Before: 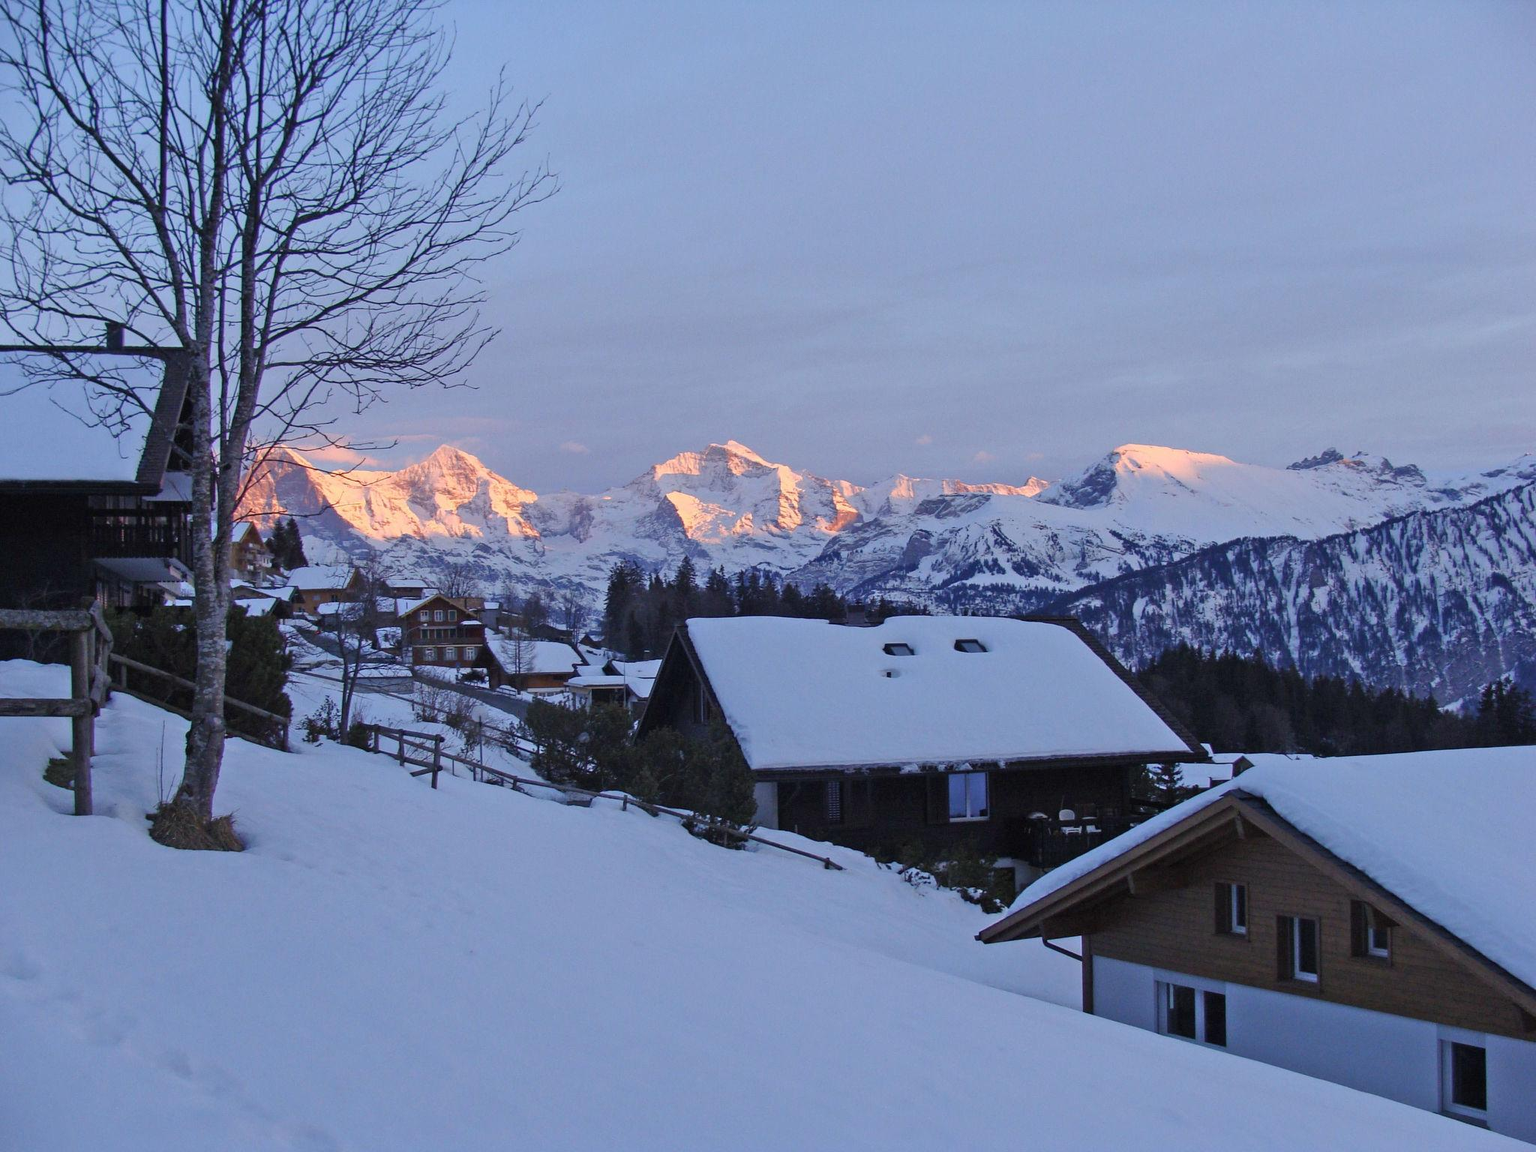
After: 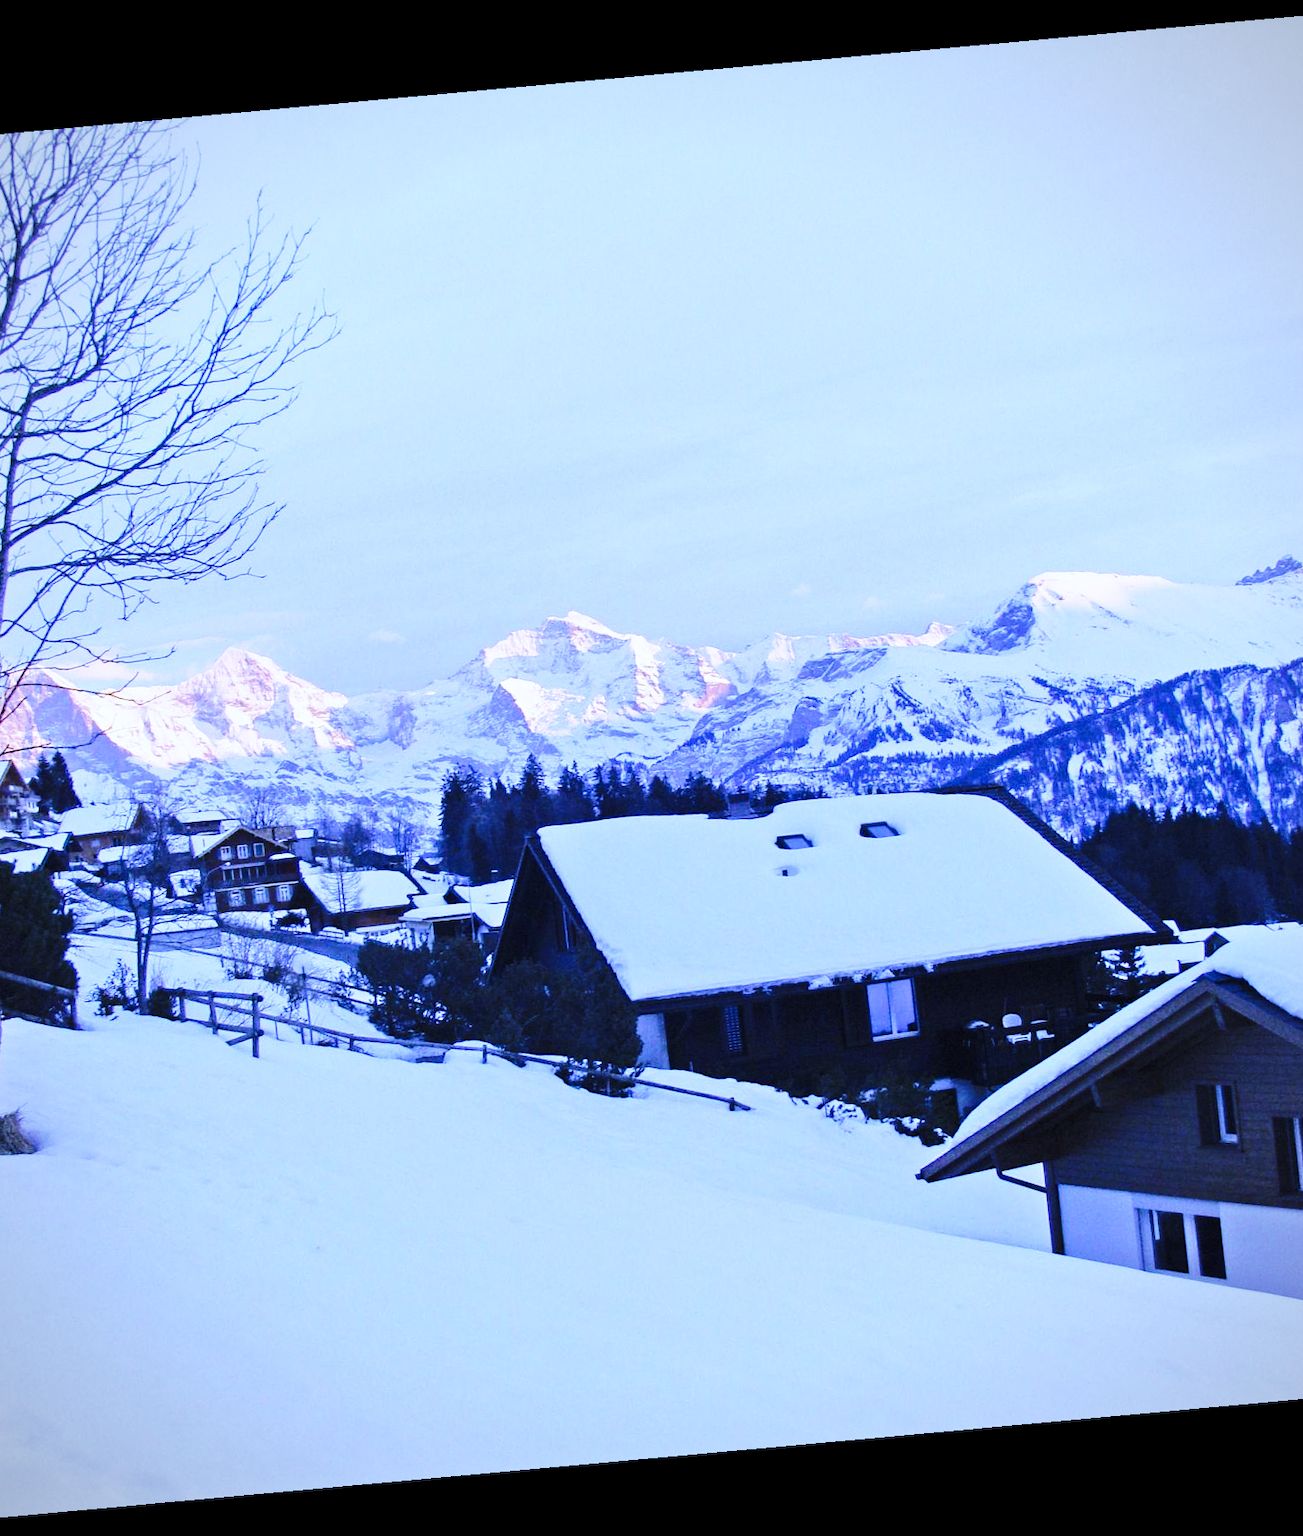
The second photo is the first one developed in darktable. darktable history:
tone equalizer: -8 EV 0.001 EV, -7 EV -0.002 EV, -6 EV 0.002 EV, -5 EV -0.03 EV, -4 EV -0.116 EV, -3 EV -0.169 EV, -2 EV 0.24 EV, -1 EV 0.702 EV, +0 EV 0.493 EV
base curve: curves: ch0 [(0, 0) (0.028, 0.03) (0.121, 0.232) (0.46, 0.748) (0.859, 0.968) (1, 1)], preserve colors none
white balance: red 0.766, blue 1.537
rotate and perspective: rotation -5.2°, automatic cropping off
vignetting: fall-off radius 63.6%
crop and rotate: left 17.732%, right 15.423%
